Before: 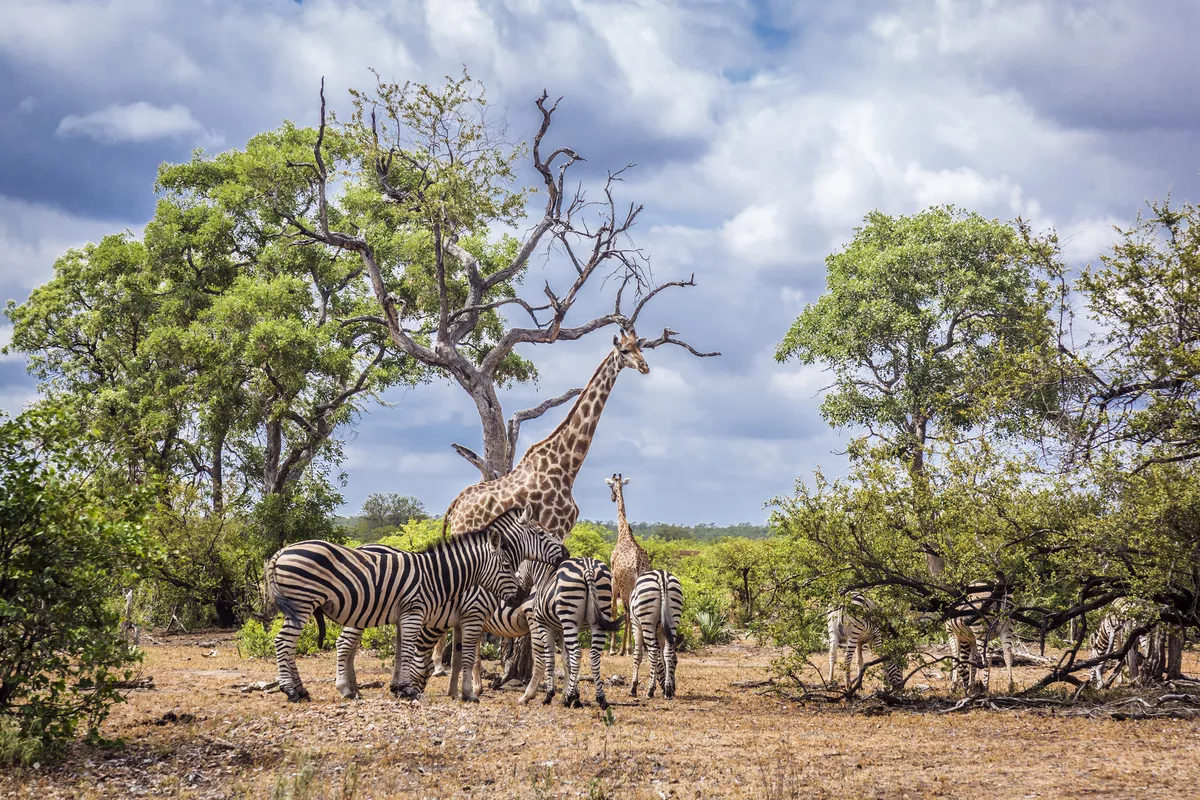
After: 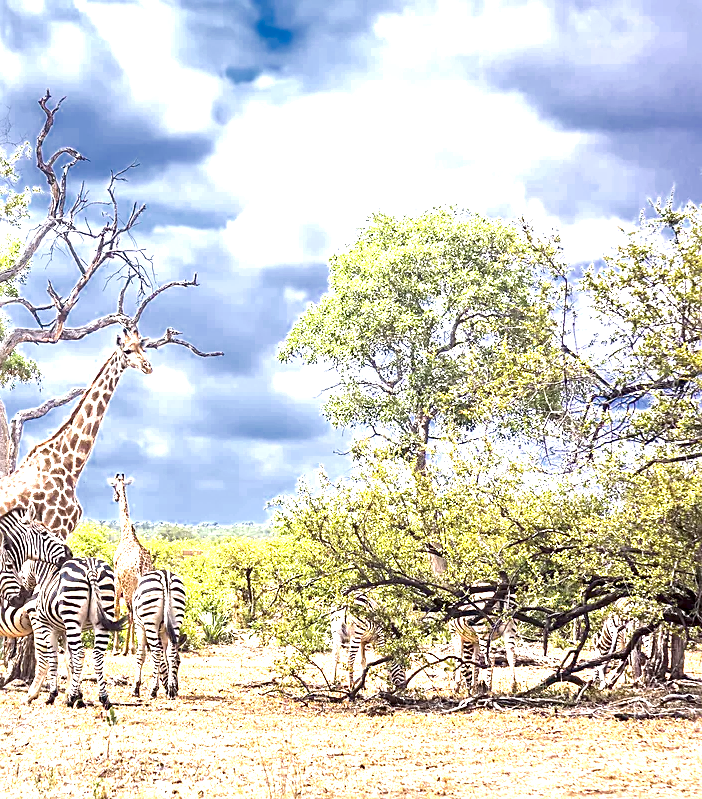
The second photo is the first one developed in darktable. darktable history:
exposure: exposure 2.023 EV, compensate highlight preservation false
sharpen: amount 0.495
crop: left 41.459%
color zones: curves: ch0 [(0, 0.497) (0.143, 0.5) (0.286, 0.5) (0.429, 0.483) (0.571, 0.116) (0.714, -0.006) (0.857, 0.28) (1, 0.497)]
